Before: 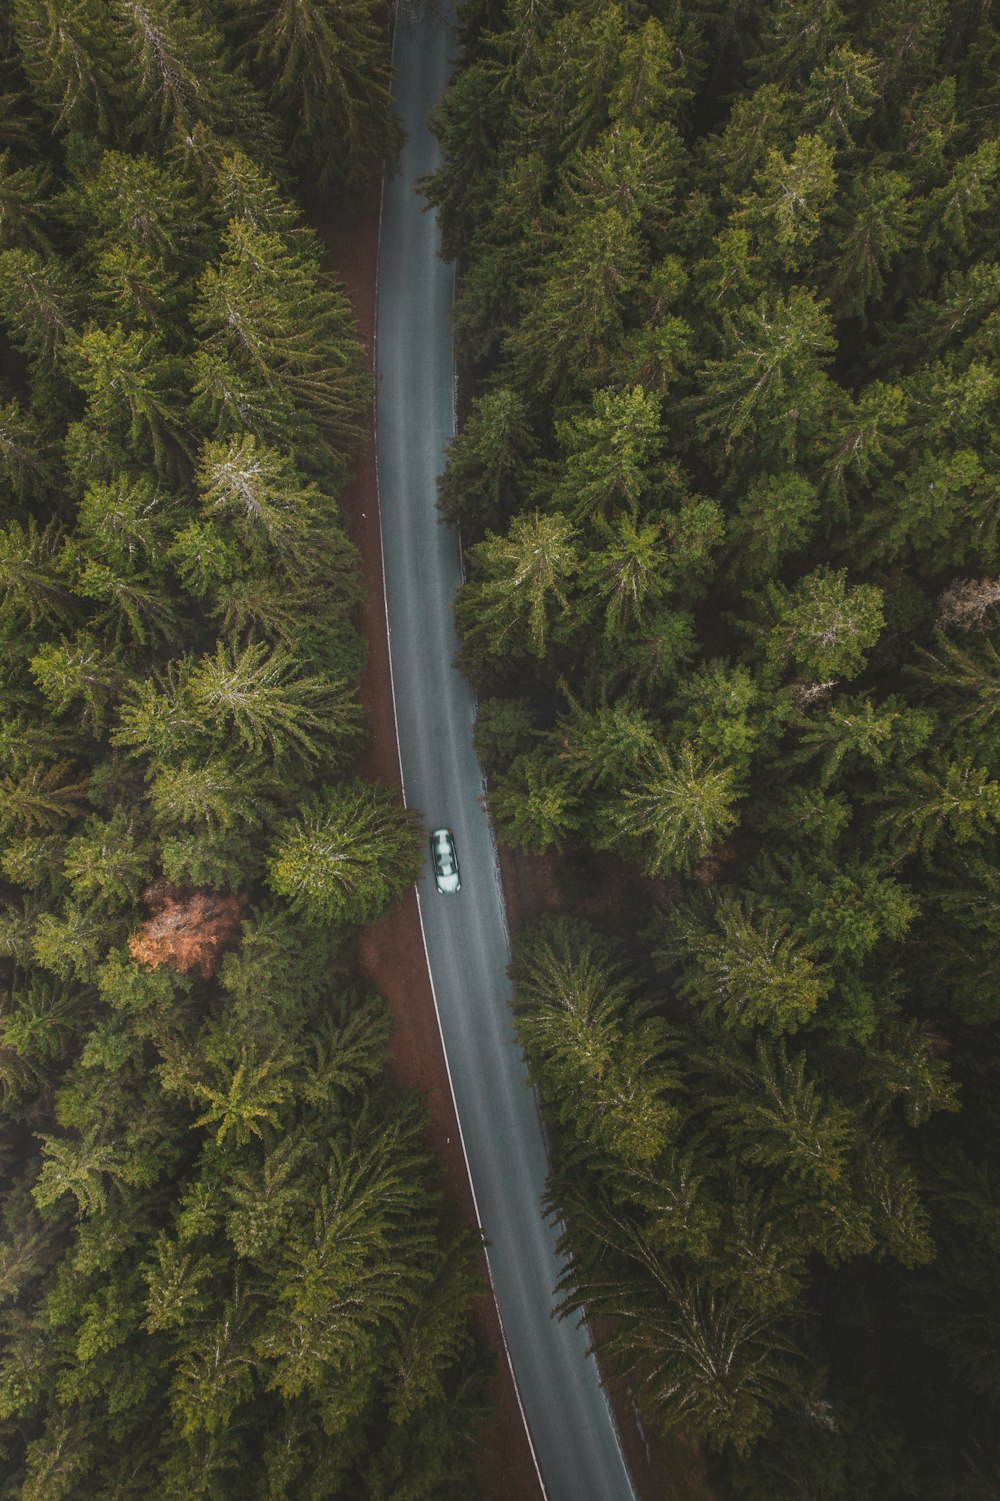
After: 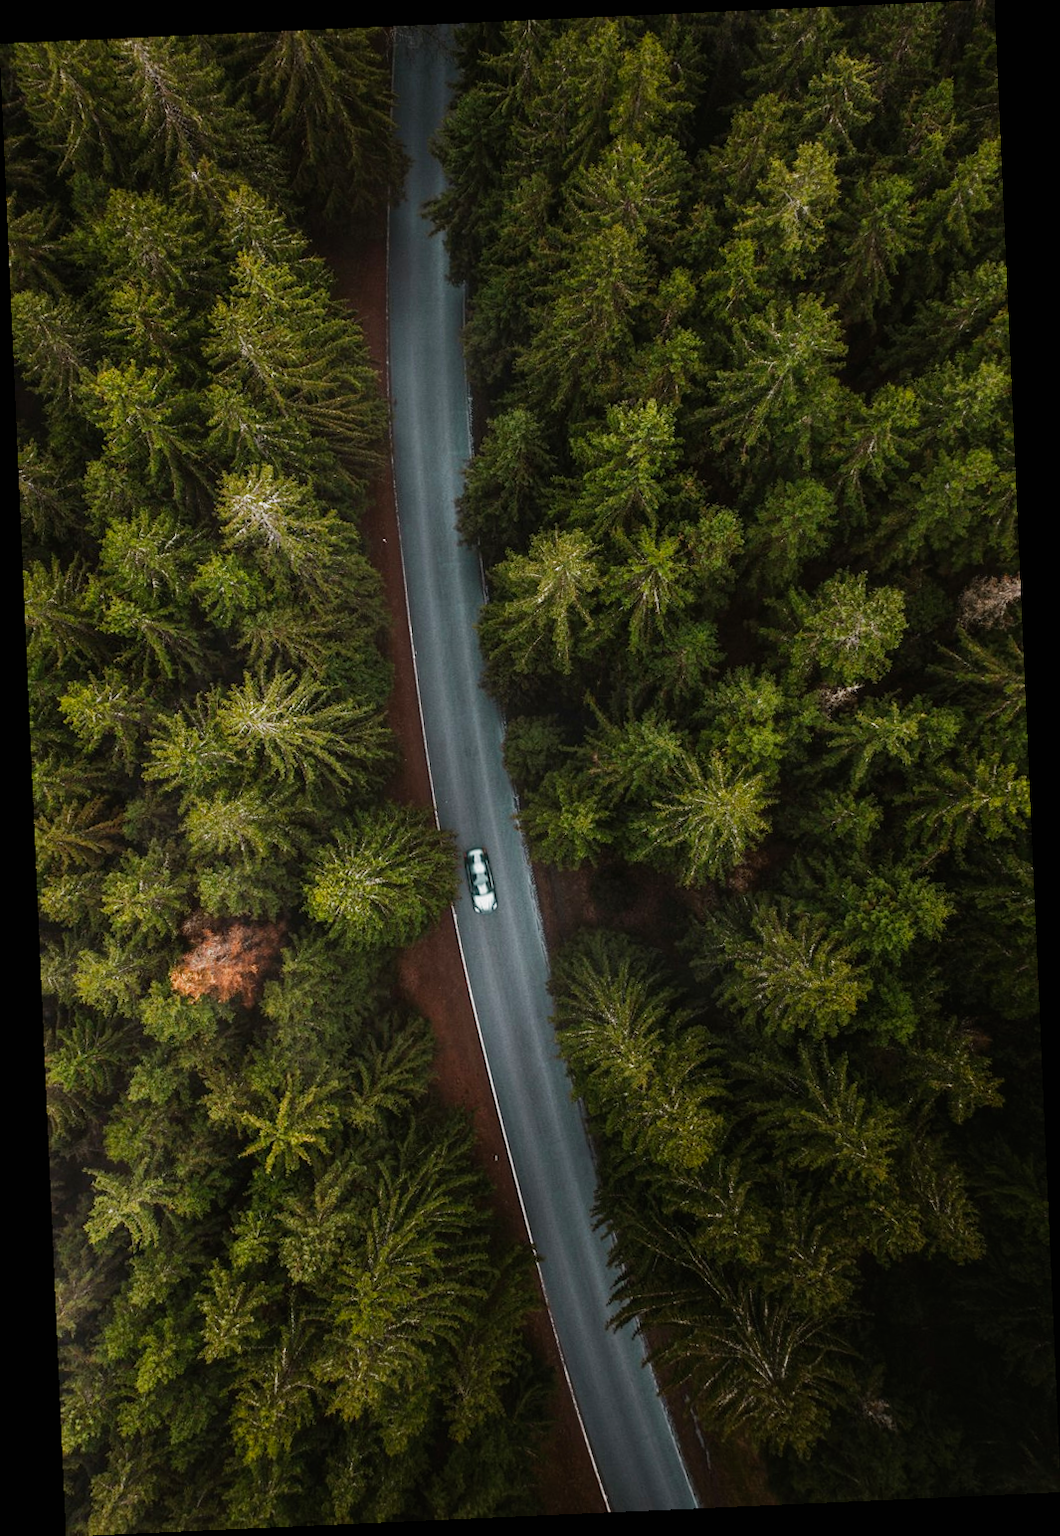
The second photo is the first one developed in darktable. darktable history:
filmic rgb: black relative exposure -8.2 EV, white relative exposure 2.2 EV, threshold 3 EV, hardness 7.11, latitude 75%, contrast 1.325, highlights saturation mix -2%, shadows ↔ highlights balance 30%, preserve chrominance no, color science v5 (2021), contrast in shadows safe, contrast in highlights safe, enable highlight reconstruction true
rotate and perspective: rotation -2.56°, automatic cropping off
